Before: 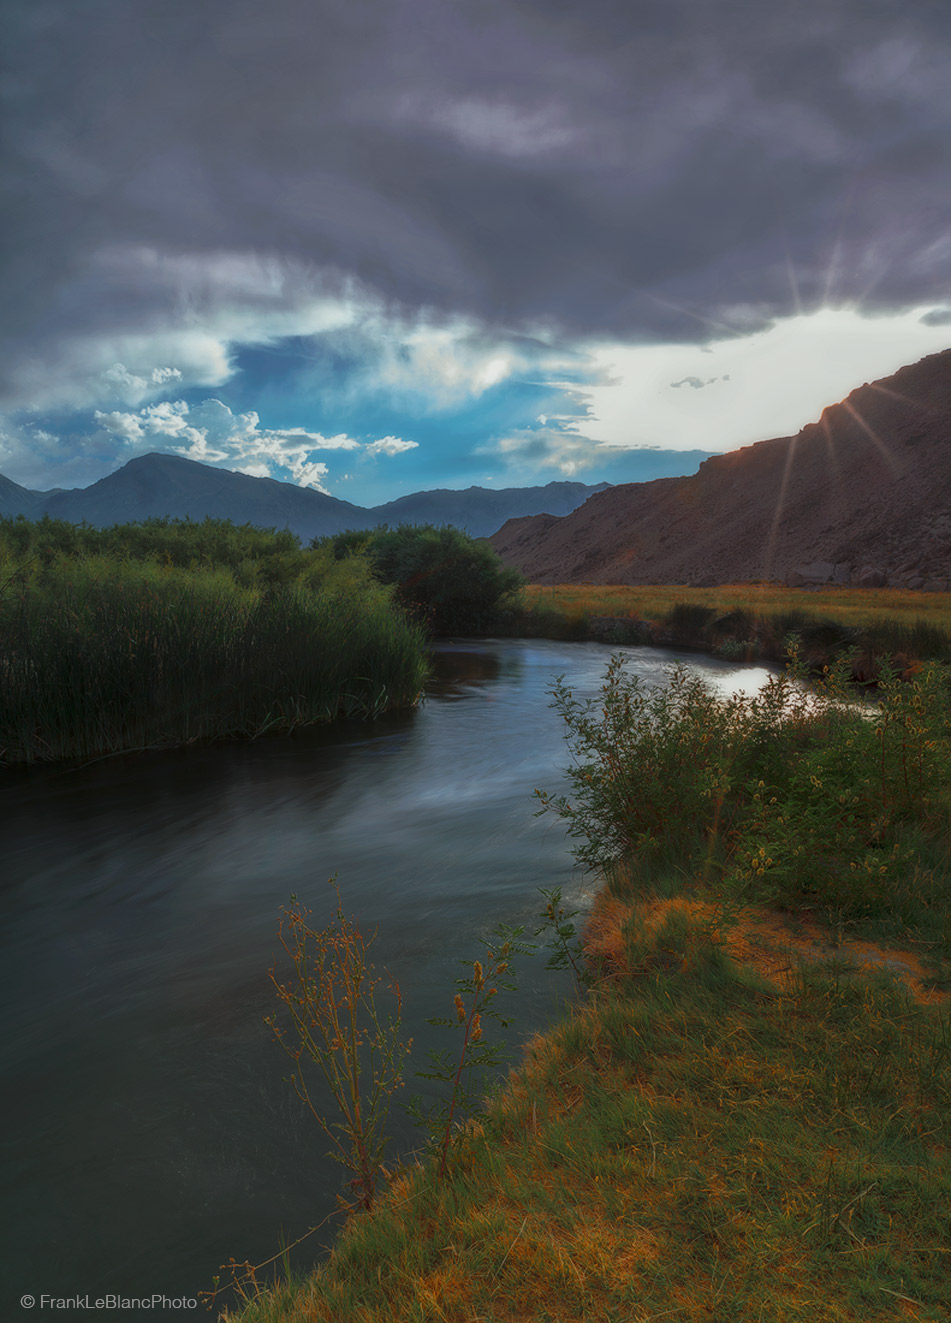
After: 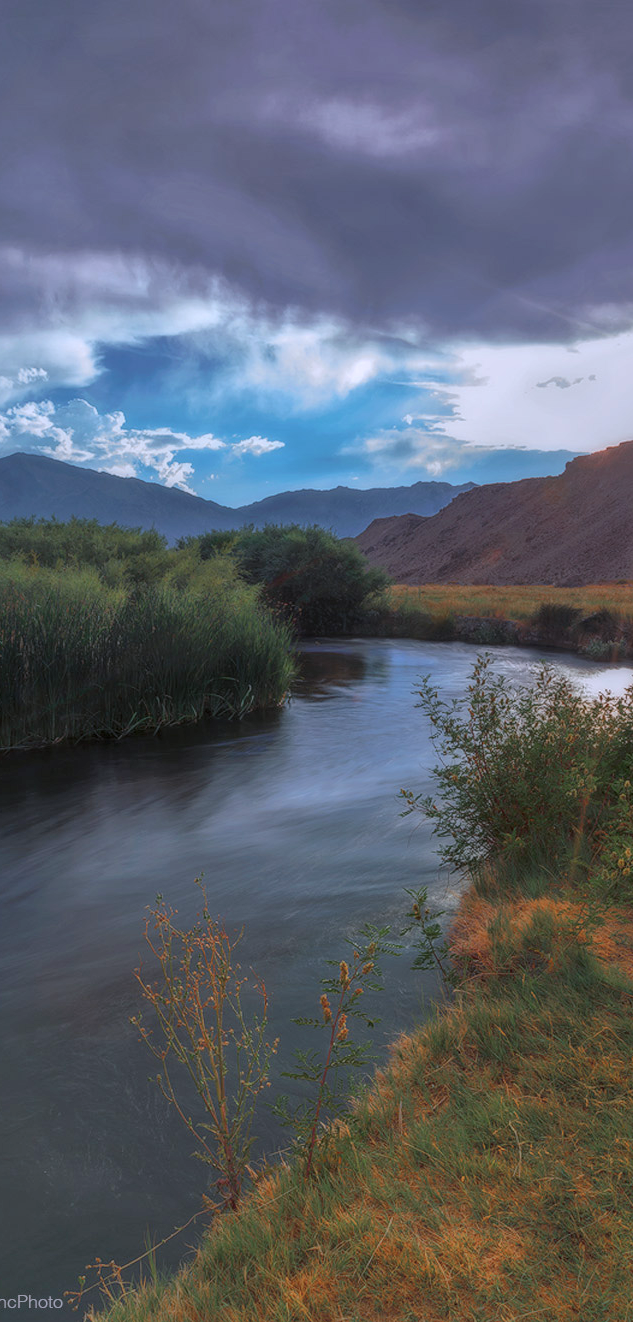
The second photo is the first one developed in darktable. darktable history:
shadows and highlights: on, module defaults
local contrast: on, module defaults
contrast brightness saturation: contrast 0.05, brightness 0.06, saturation 0.01
crop and rotate: left 14.292%, right 19.041%
color calibration: illuminant custom, x 0.363, y 0.385, temperature 4528.03 K
